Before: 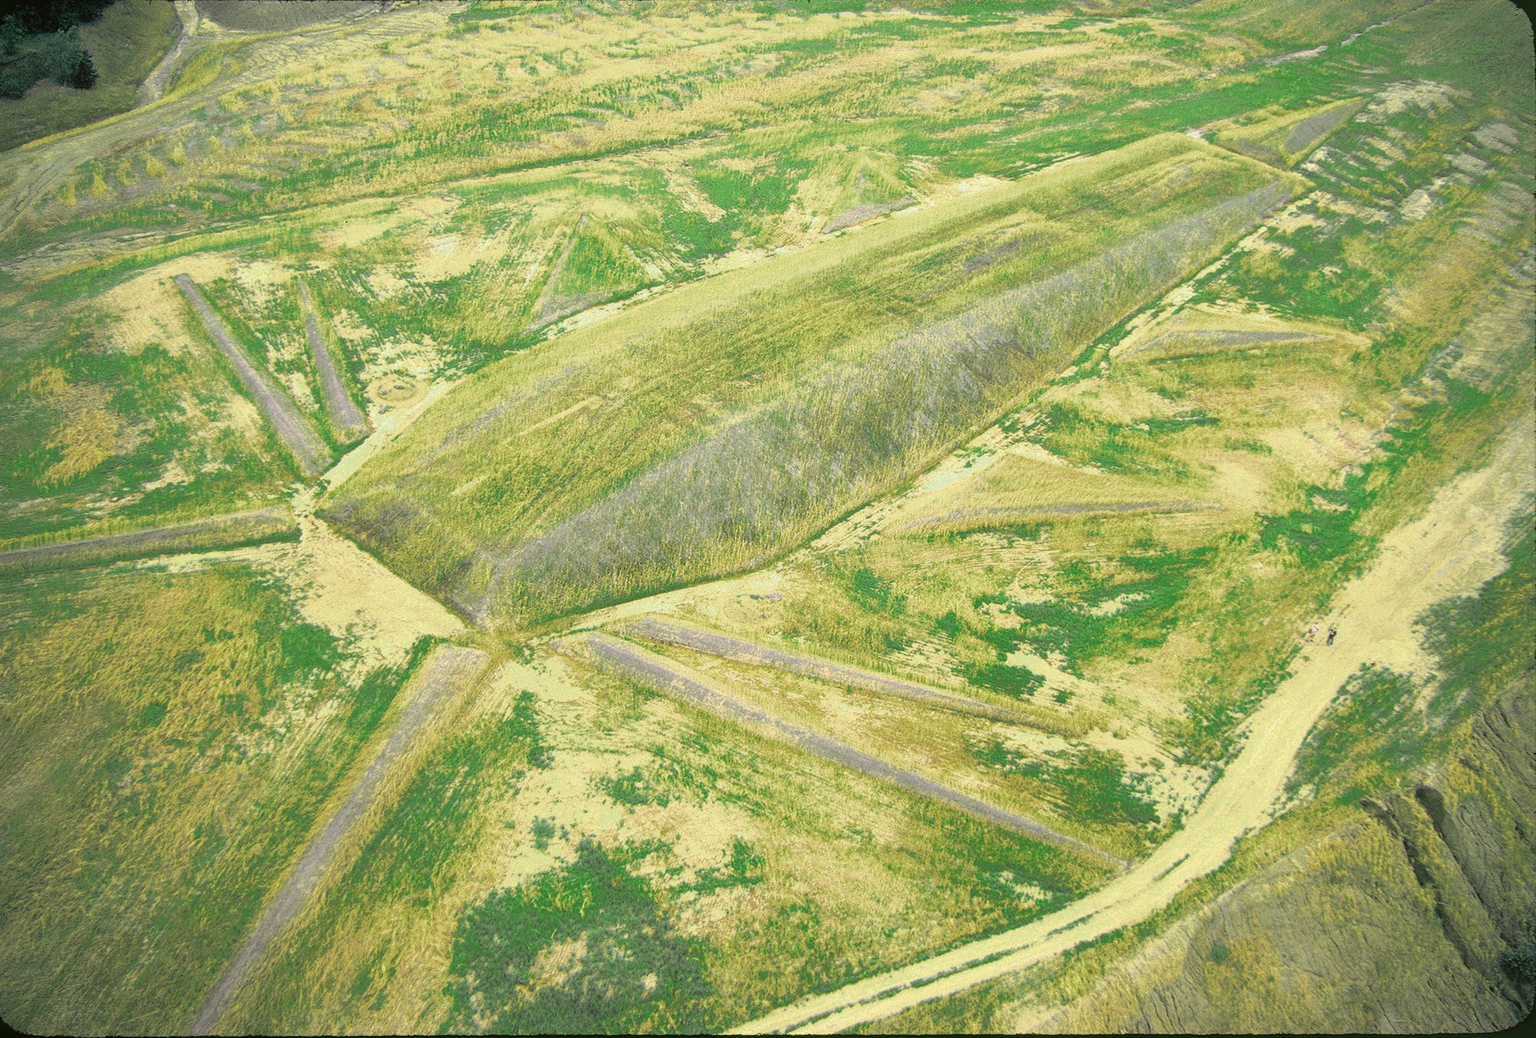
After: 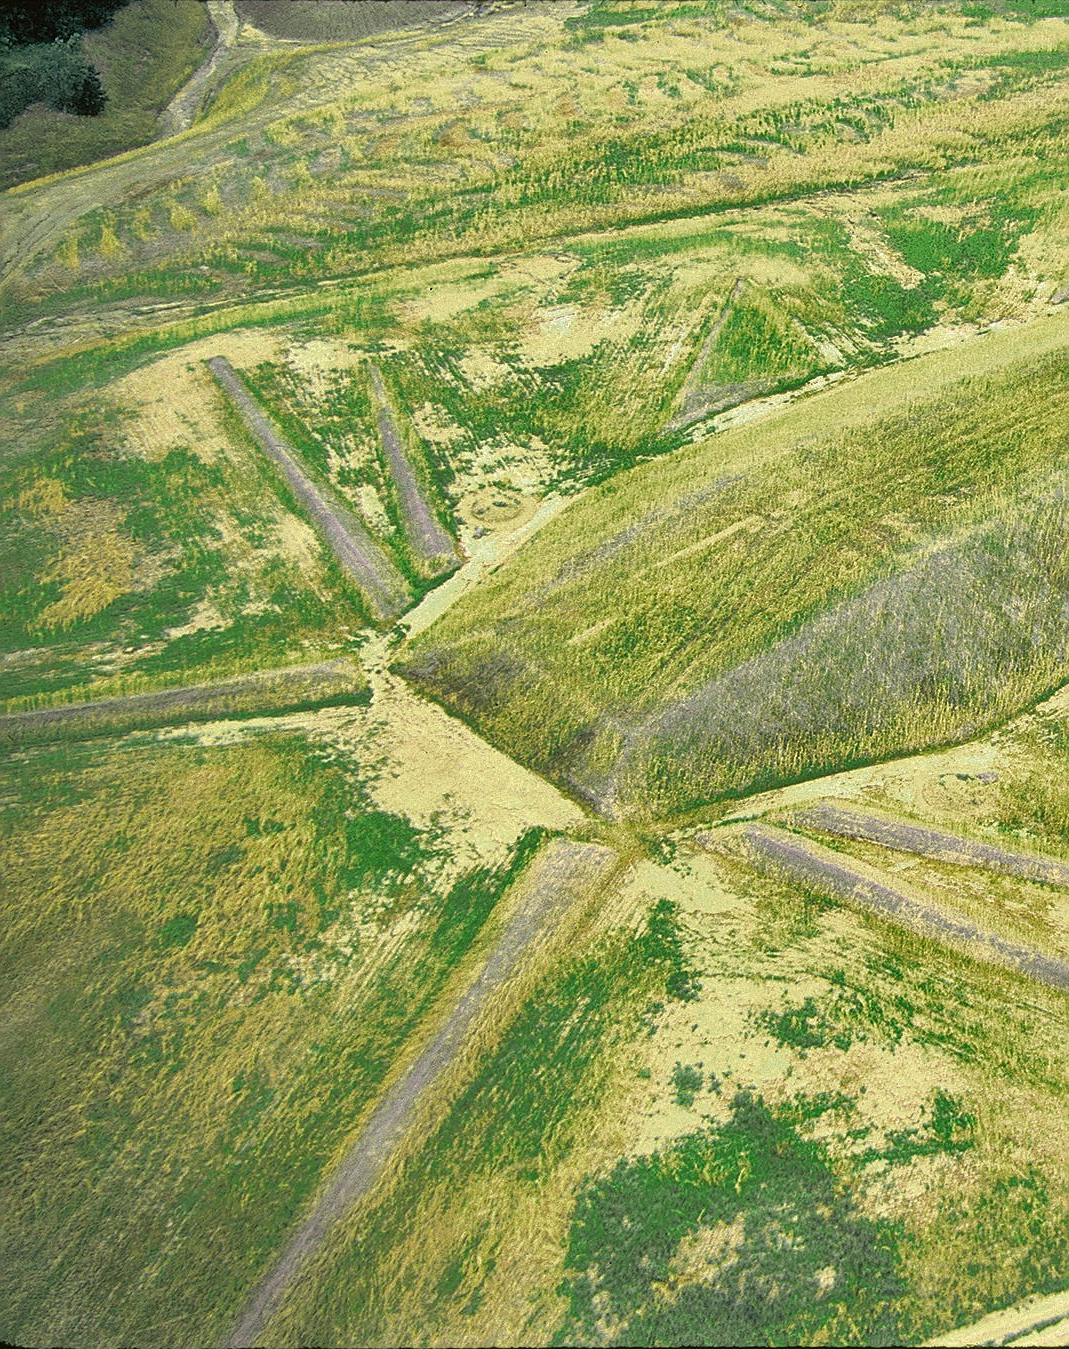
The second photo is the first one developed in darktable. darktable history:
shadows and highlights: low approximation 0.01, soften with gaussian
contrast brightness saturation: contrast 0.03, brightness -0.032
sharpen: on, module defaults
crop: left 1.004%, right 45.52%, bottom 0.091%
tone equalizer: edges refinement/feathering 500, mask exposure compensation -1.57 EV, preserve details no
